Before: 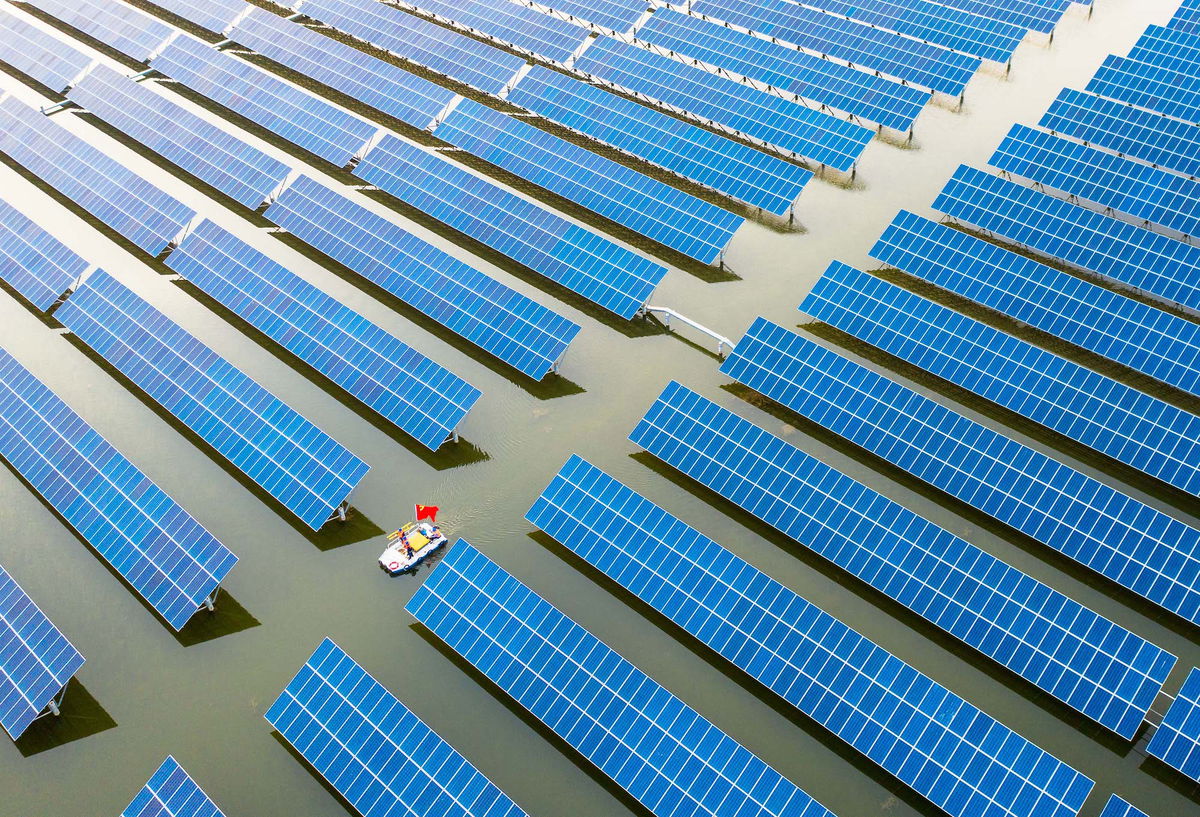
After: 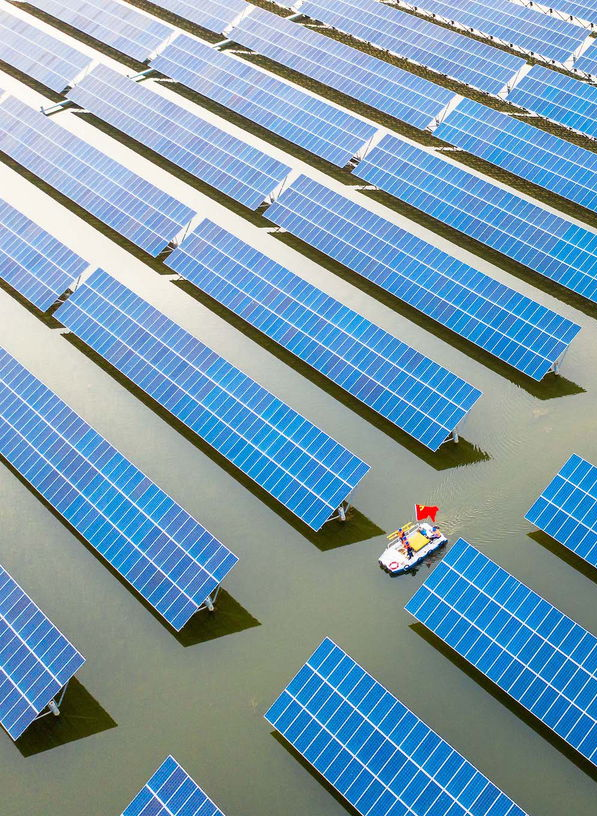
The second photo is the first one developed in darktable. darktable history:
crop and rotate: left 0.025%, top 0%, right 50.165%
